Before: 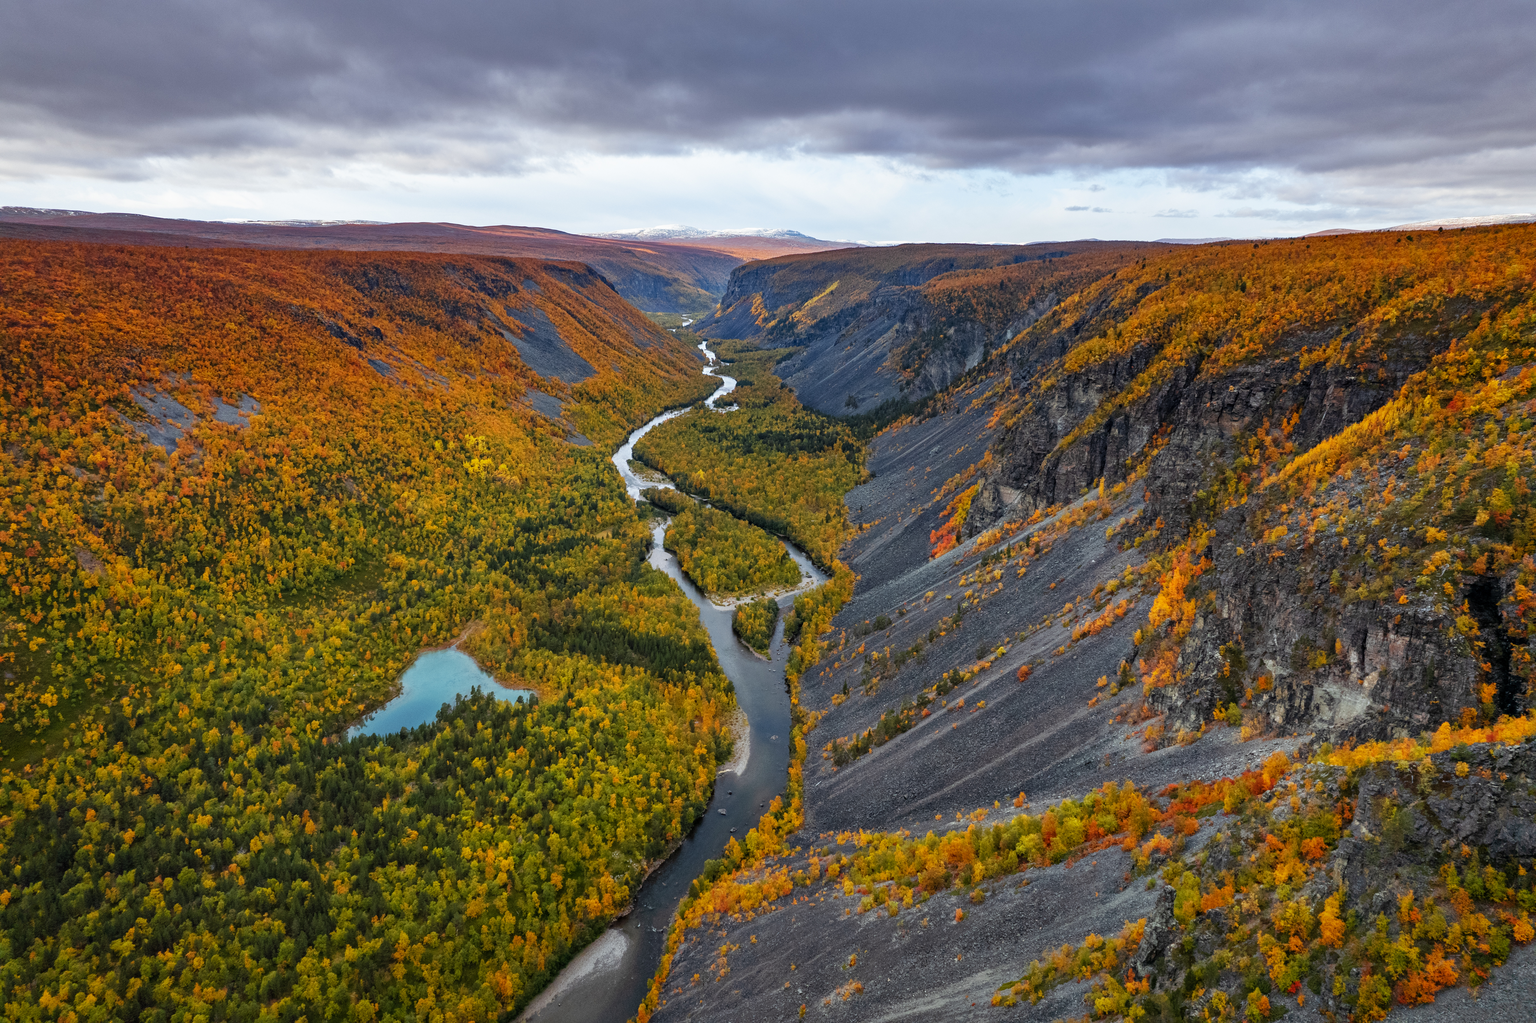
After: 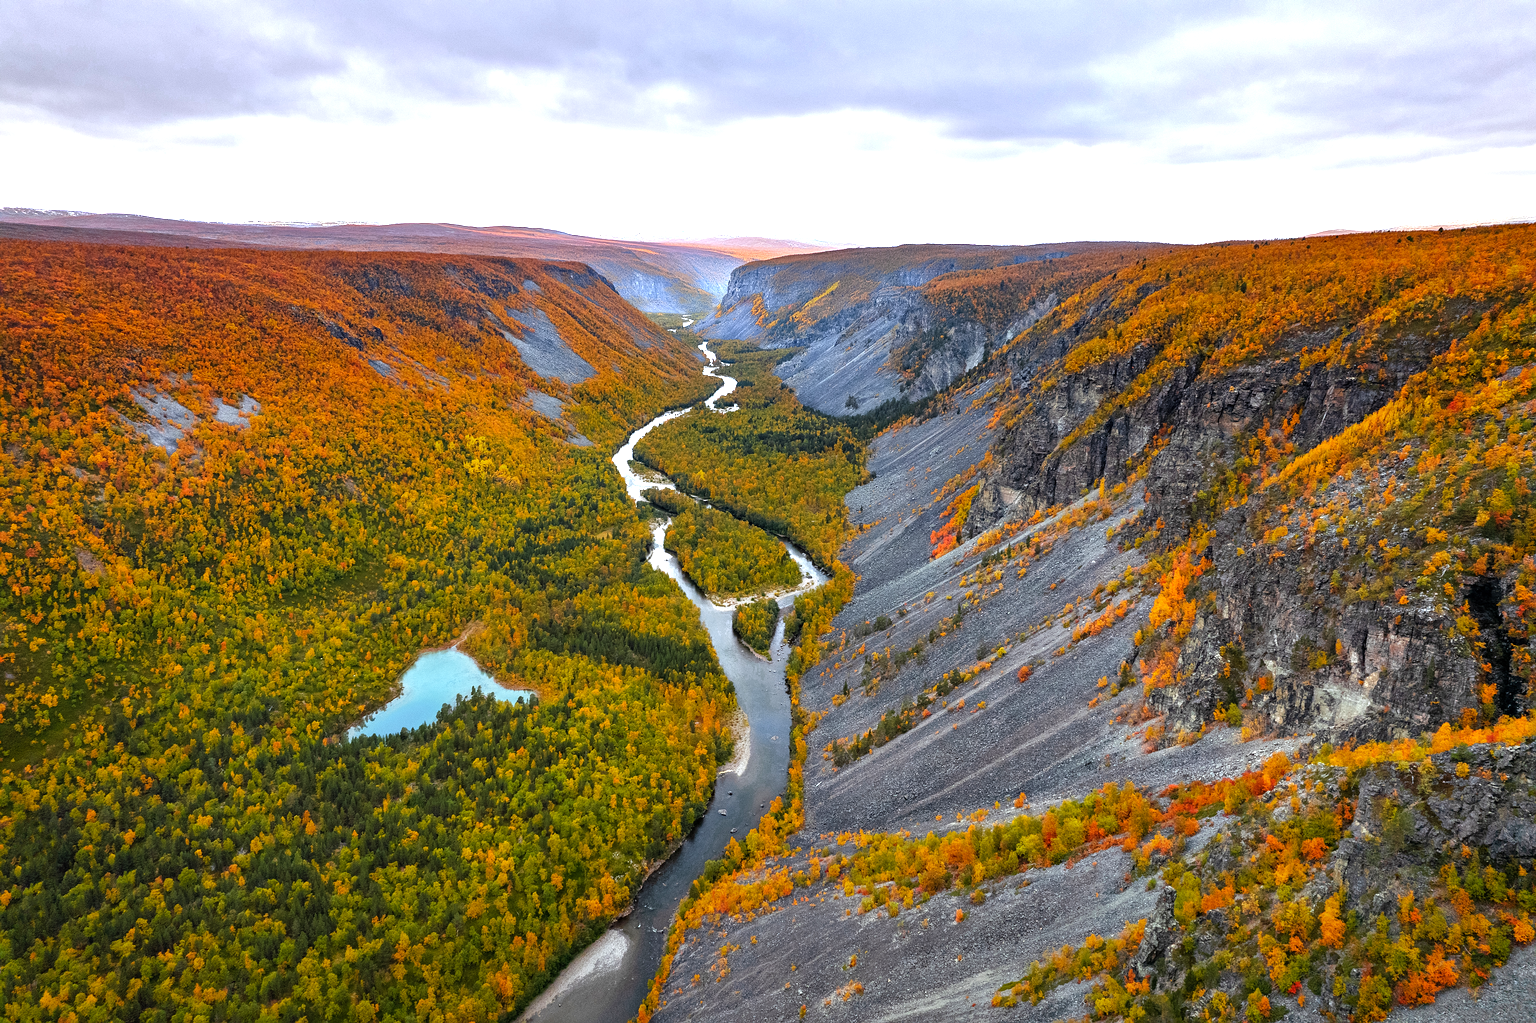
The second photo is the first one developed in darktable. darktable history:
sharpen: on, module defaults
exposure: exposure 0.375 EV
color zones: curves: ch0 [(0.203, 0.433) (0.607, 0.517) (0.697, 0.696) (0.705, 0.897)]
